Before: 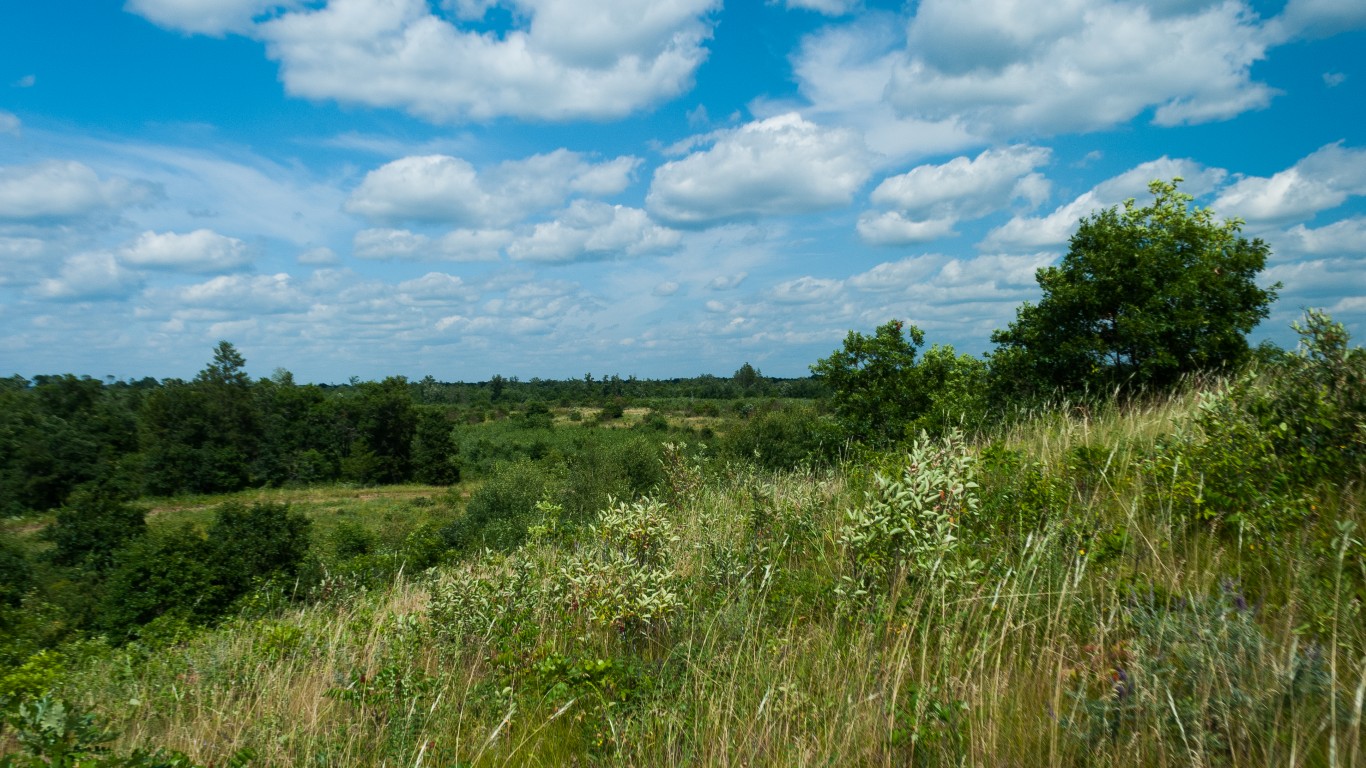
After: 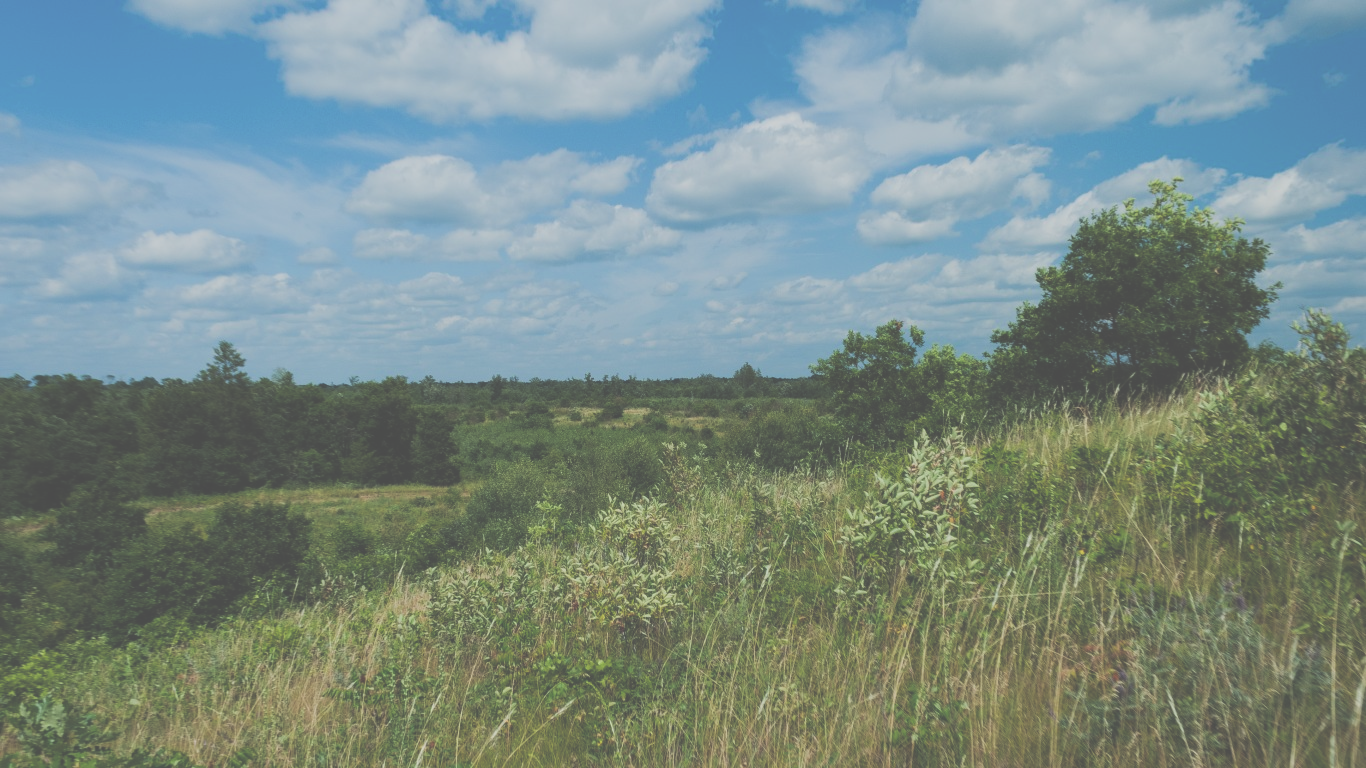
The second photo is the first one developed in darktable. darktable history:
exposure: black level correction -0.086, compensate highlight preservation false
filmic rgb: black relative exposure -7.65 EV, white relative exposure 4.56 EV, hardness 3.61, contrast 1.054
